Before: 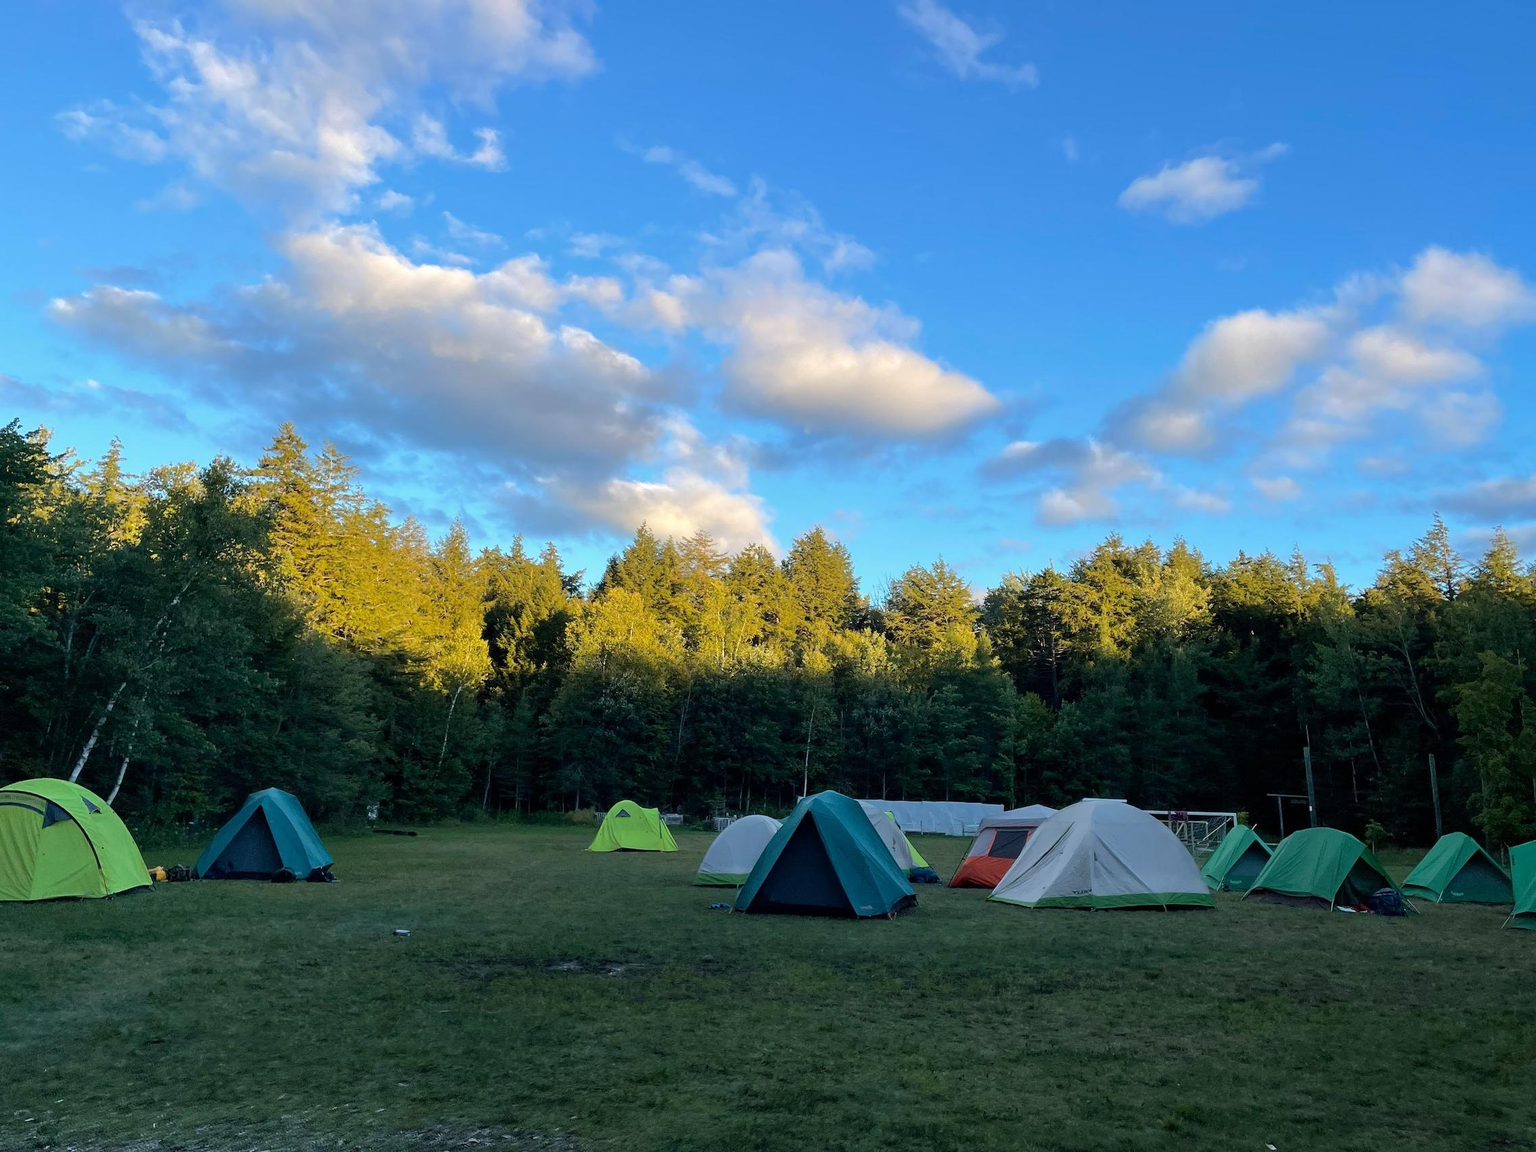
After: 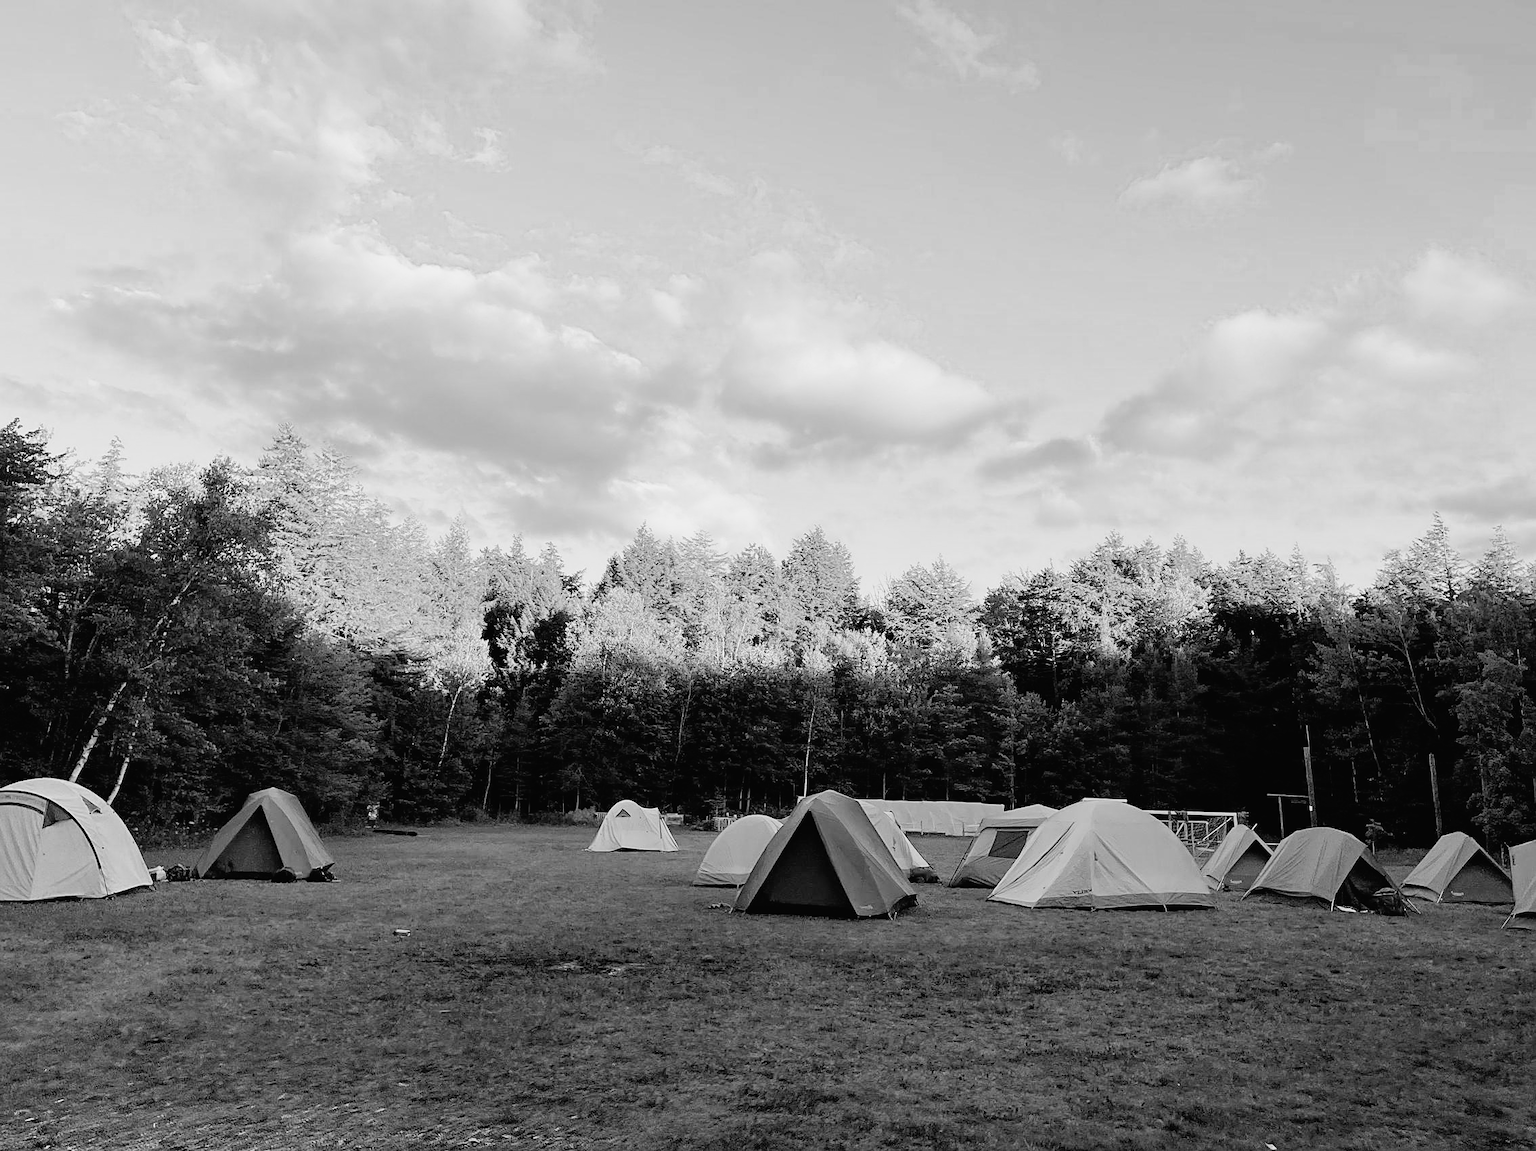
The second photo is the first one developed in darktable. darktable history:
exposure: exposure 1 EV, compensate highlight preservation false
monochrome: on, module defaults
tone curve: curves: ch0 [(0, 0.012) (0.036, 0.035) (0.274, 0.288) (0.504, 0.536) (0.844, 0.84) (1, 0.983)]; ch1 [(0, 0) (0.389, 0.403) (0.462, 0.486) (0.499, 0.498) (0.511, 0.502) (0.536, 0.547) (0.579, 0.578) (0.626, 0.645) (0.749, 0.781) (1, 1)]; ch2 [(0, 0) (0.457, 0.486) (0.5, 0.5) (0.557, 0.561) (0.614, 0.622) (0.704, 0.732) (1, 1)], color space Lab, independent channels, preserve colors none
sharpen: on, module defaults
filmic rgb: black relative exposure -7.92 EV, white relative exposure 4.13 EV, threshold 3 EV, hardness 4.02, latitude 51.22%, contrast 1.013, shadows ↔ highlights balance 5.35%, color science v5 (2021), contrast in shadows safe, contrast in highlights safe, enable highlight reconstruction true
